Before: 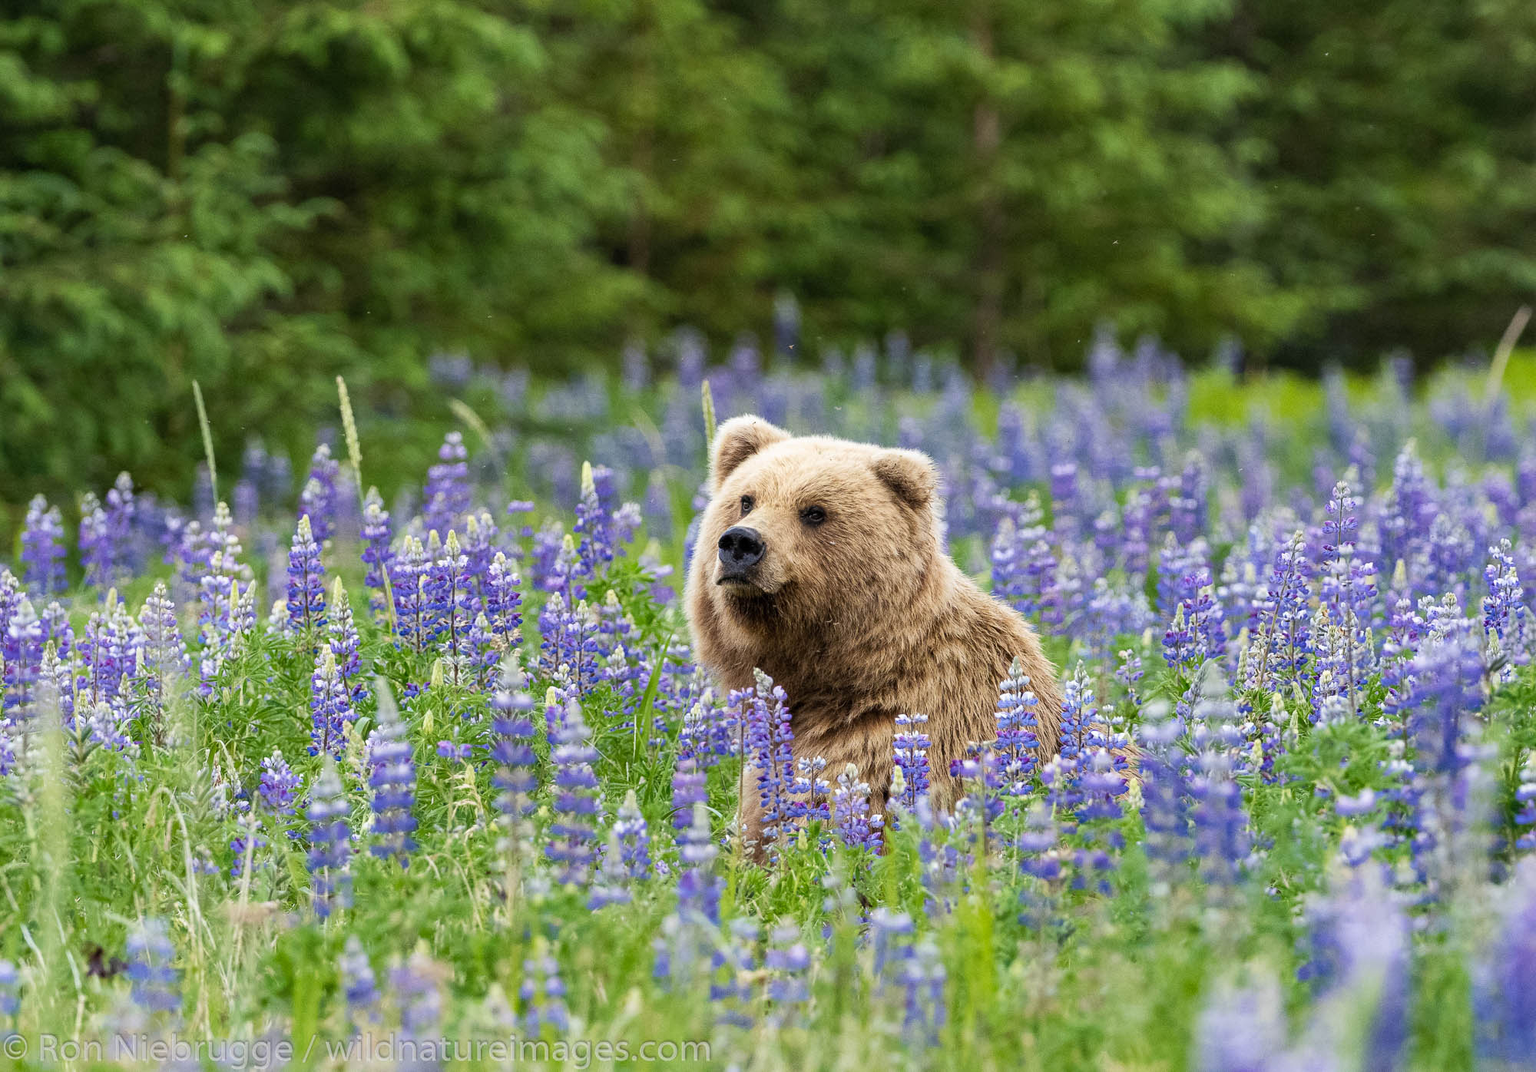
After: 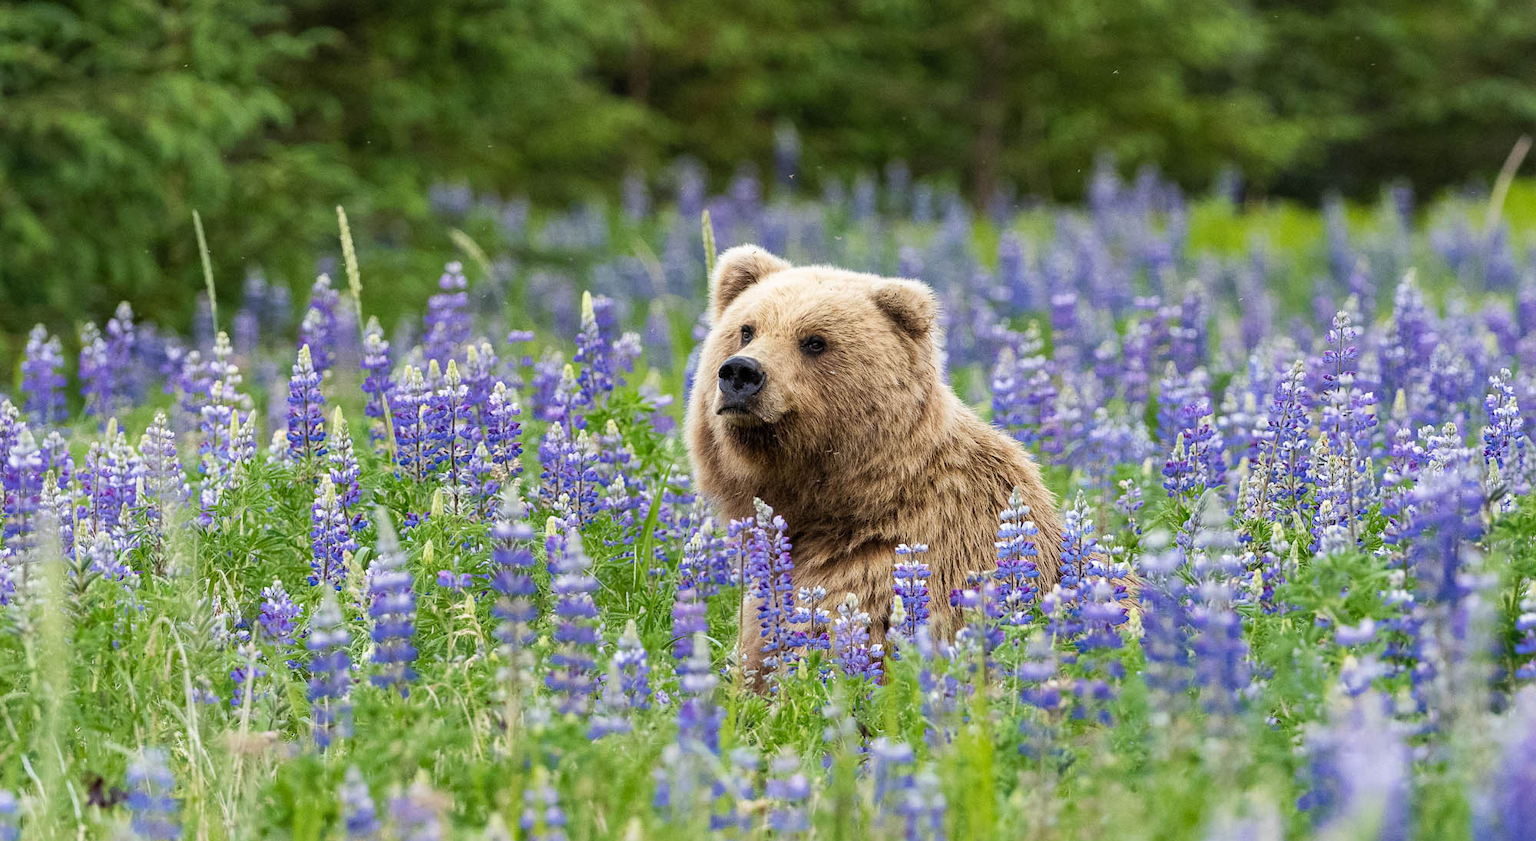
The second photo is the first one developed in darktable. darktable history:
crop and rotate: top 15.965%, bottom 5.456%
